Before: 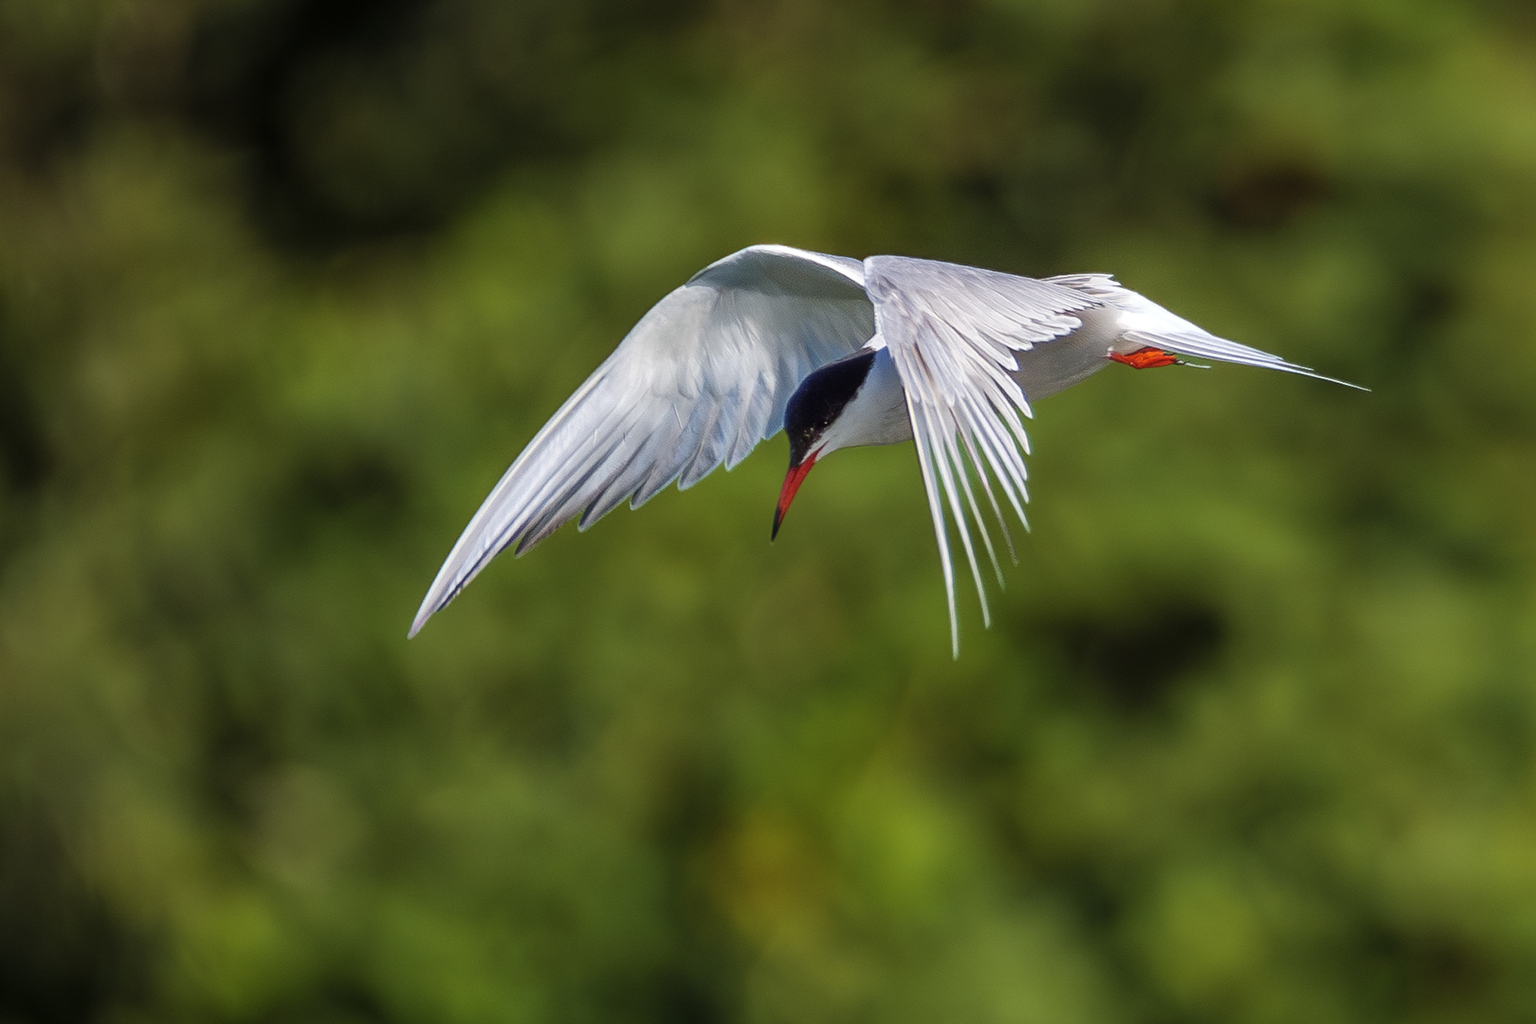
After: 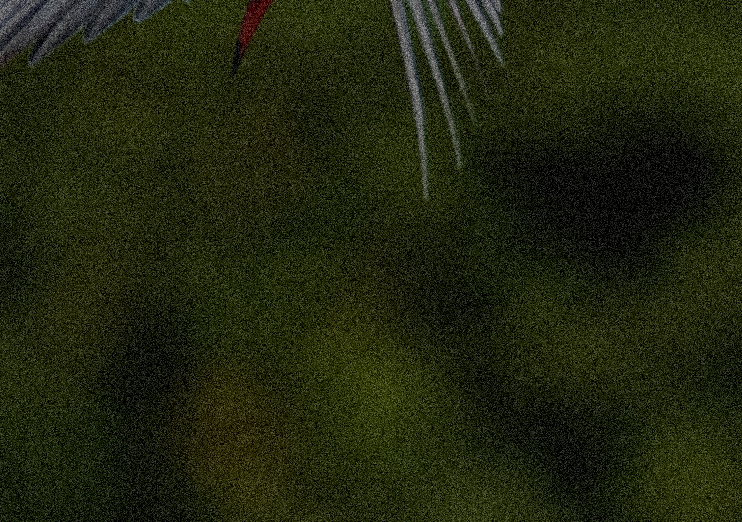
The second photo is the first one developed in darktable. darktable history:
grain: coarseness 3.75 ISO, strength 100%, mid-tones bias 0%
crop: left 35.976%, top 45.819%, right 18.162%, bottom 5.807%
exposure: exposure -2.446 EV, compensate highlight preservation false
